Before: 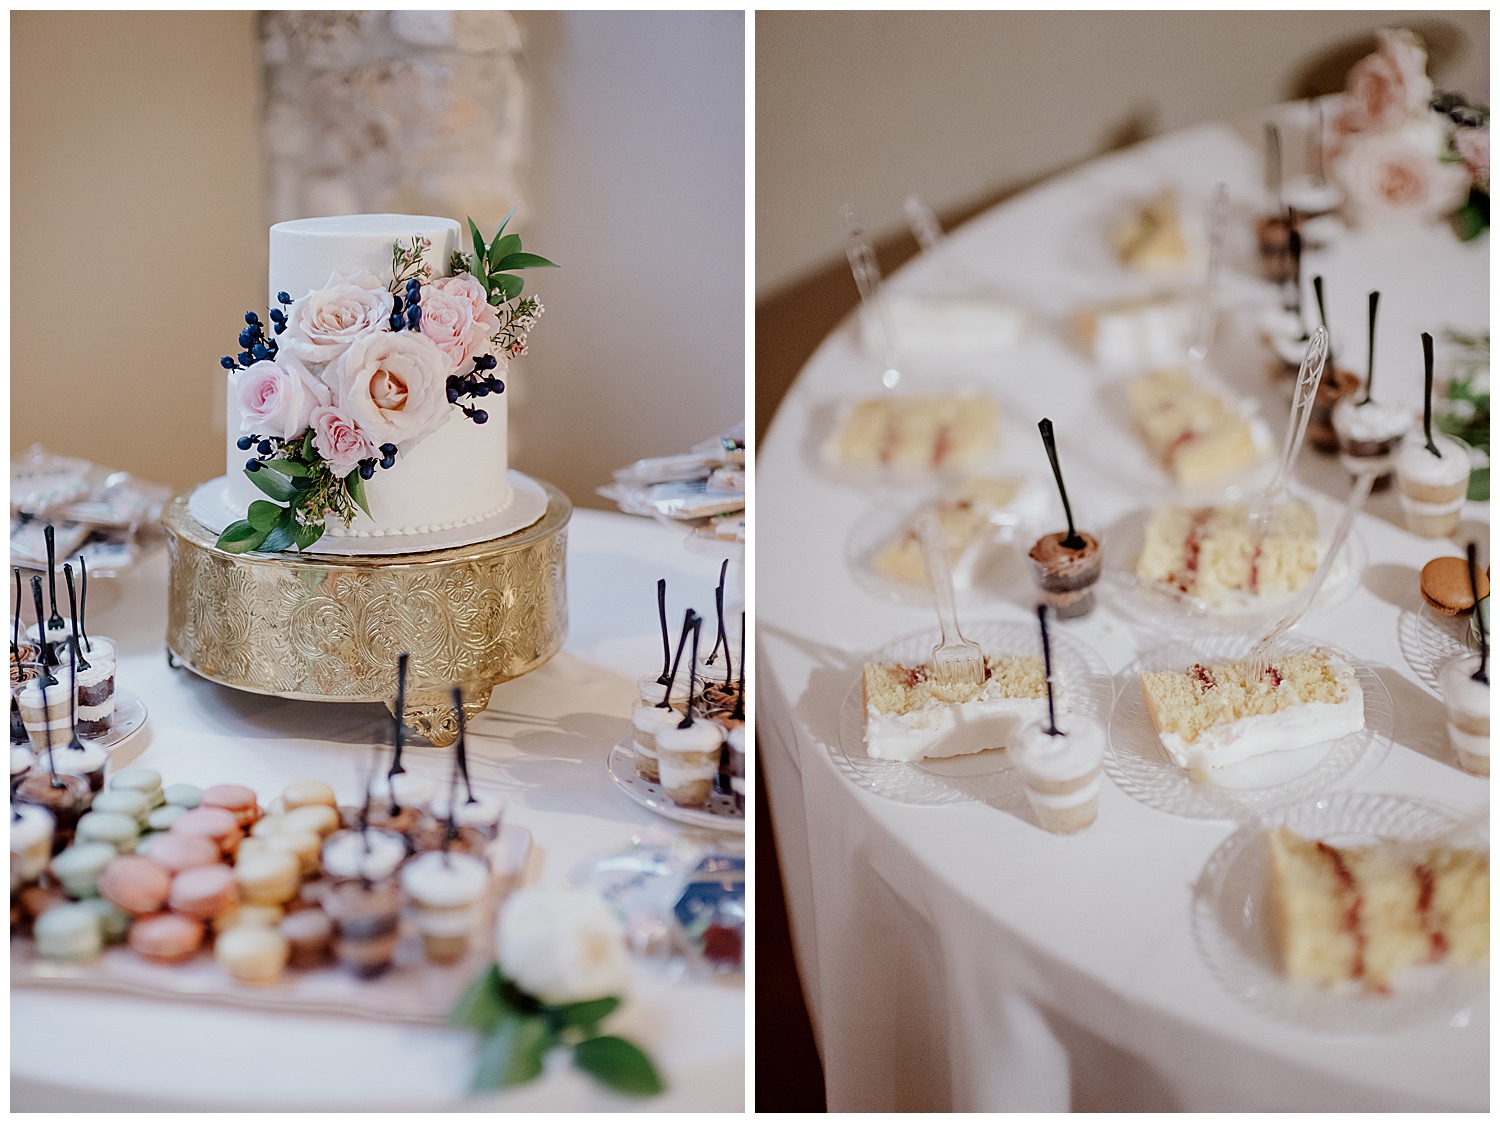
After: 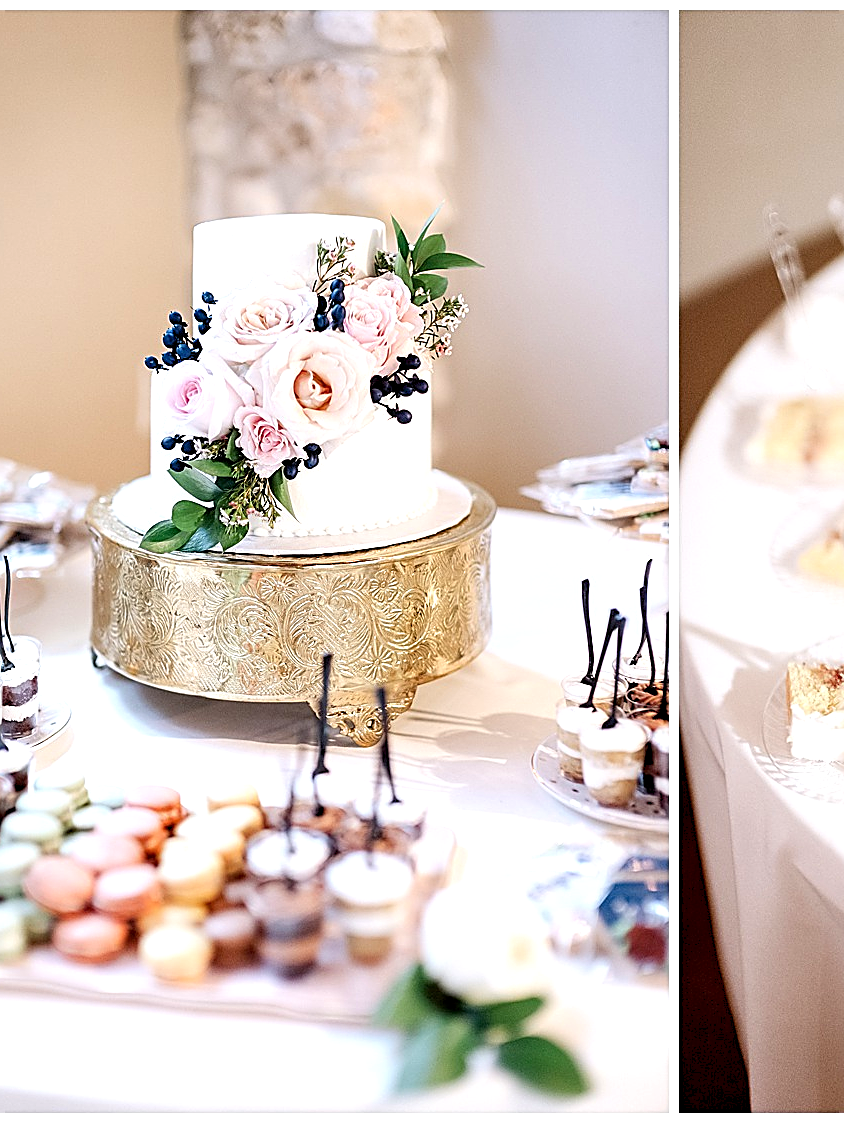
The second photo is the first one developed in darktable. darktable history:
crop: left 5.114%, right 38.589%
sharpen: on, module defaults
exposure: black level correction 0.001, exposure 1 EV, compensate highlight preservation false
